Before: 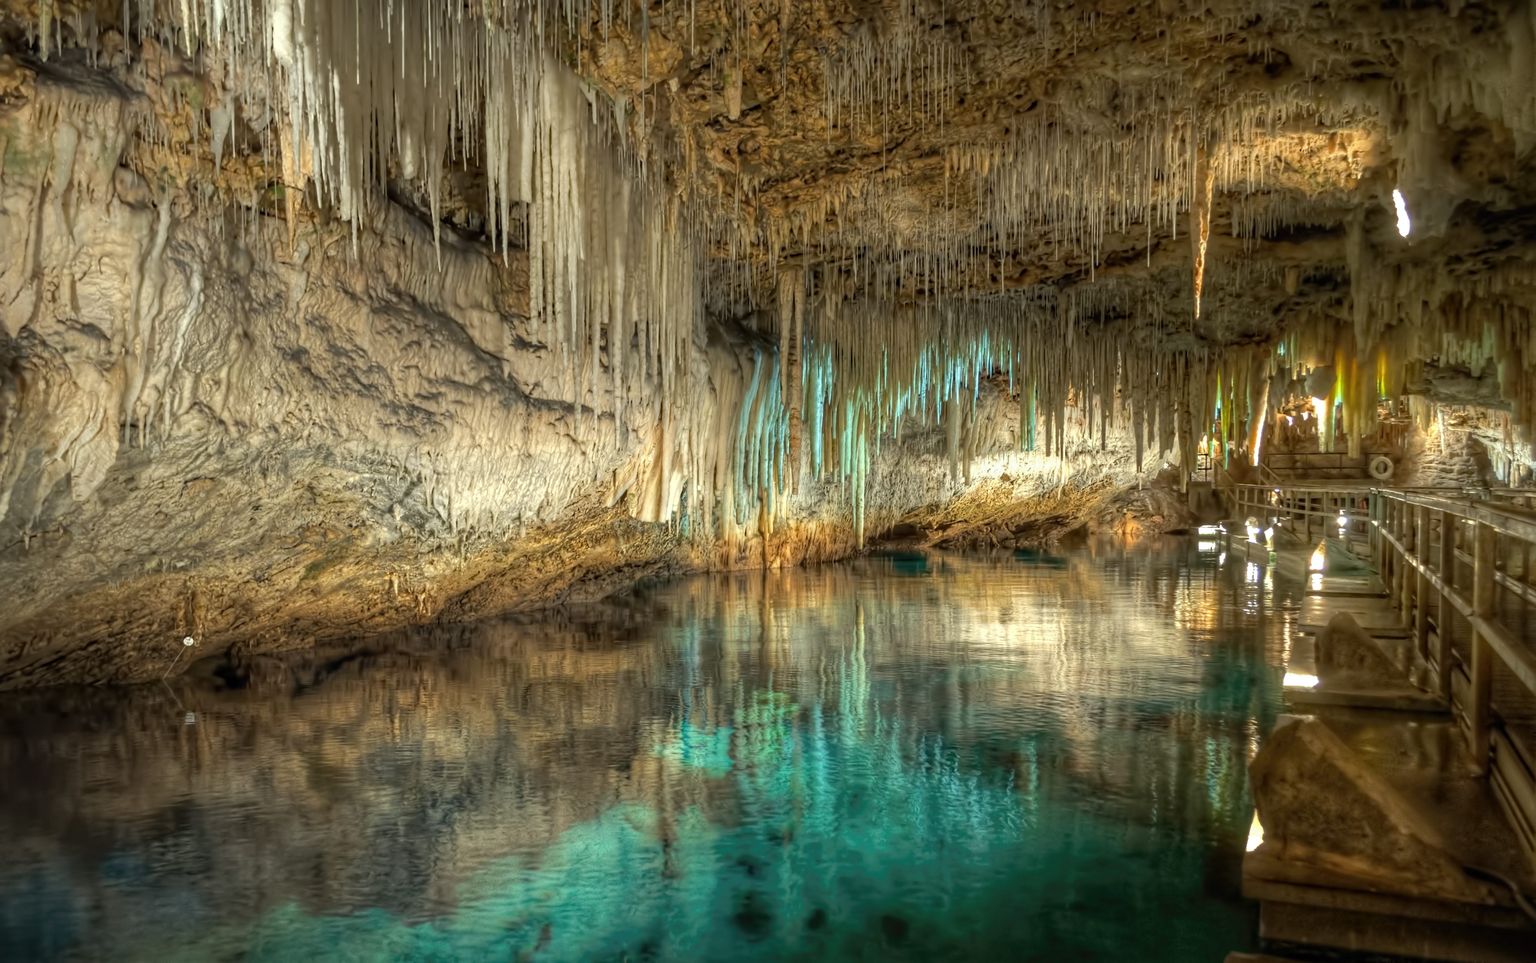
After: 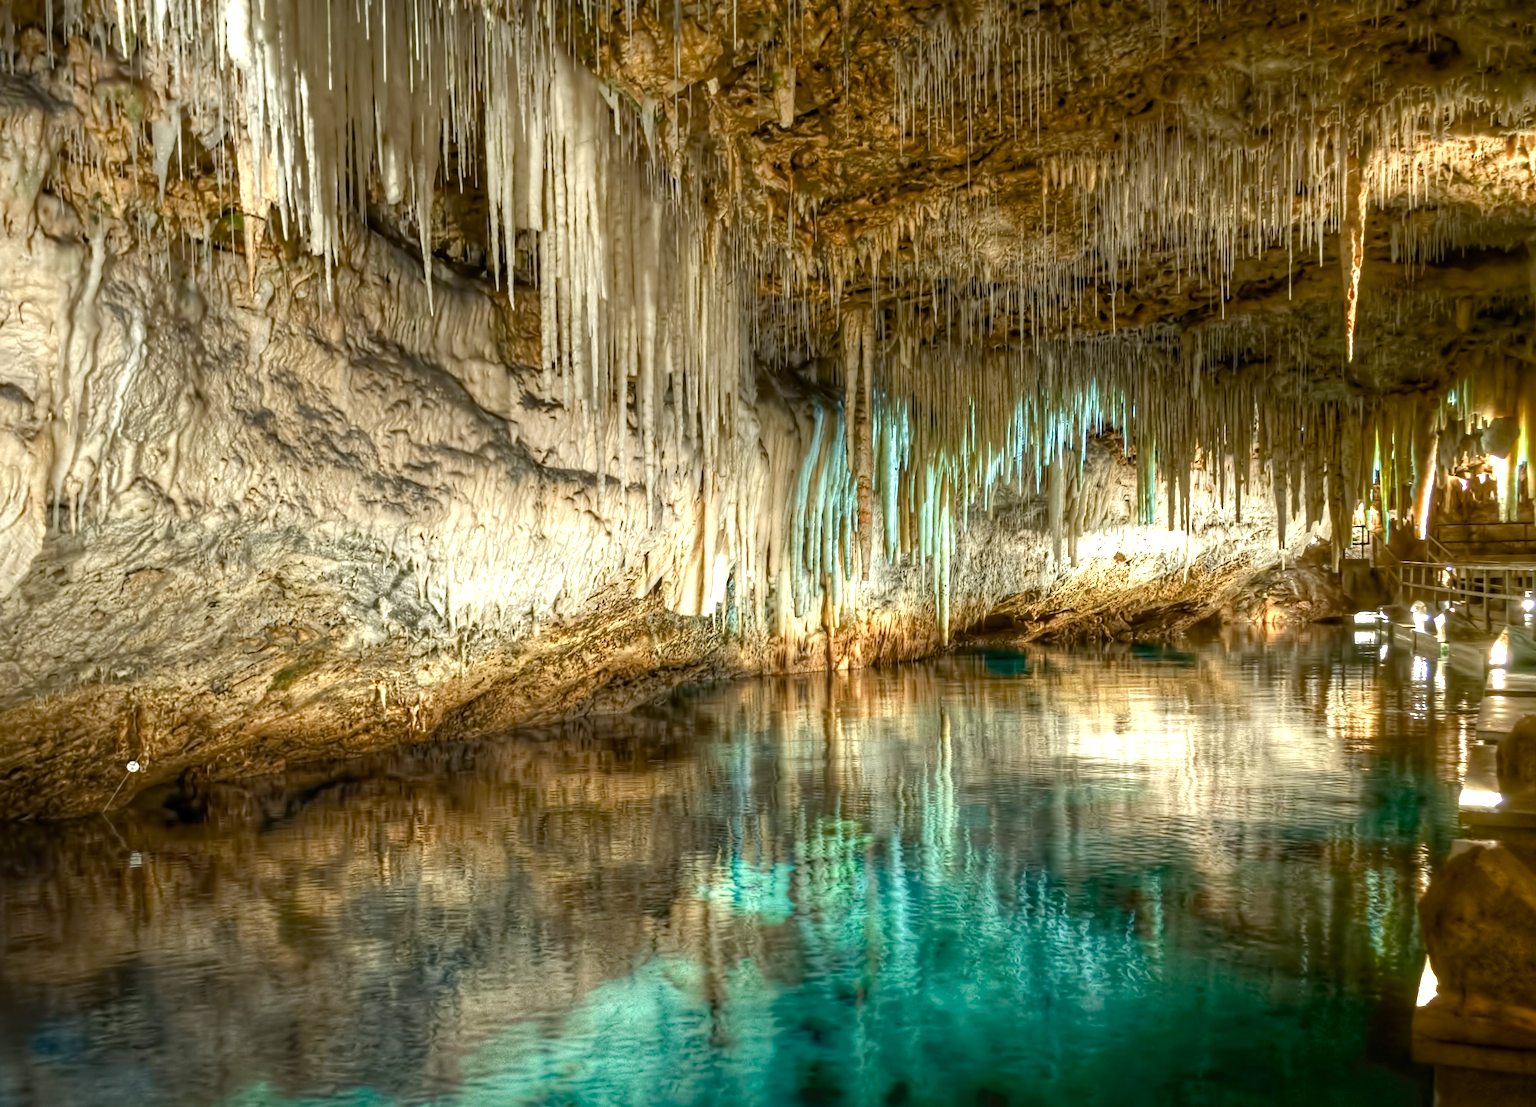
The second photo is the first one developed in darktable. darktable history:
crop and rotate: angle 0.661°, left 4.465%, top 0.671%, right 11.429%, bottom 2.595%
color balance rgb: perceptual saturation grading › global saturation 20%, perceptual saturation grading › highlights -49.247%, perceptual saturation grading › shadows 24.133%, perceptual brilliance grading › global brilliance 12.164%, perceptual brilliance grading › highlights 14.846%, saturation formula JzAzBz (2021)
